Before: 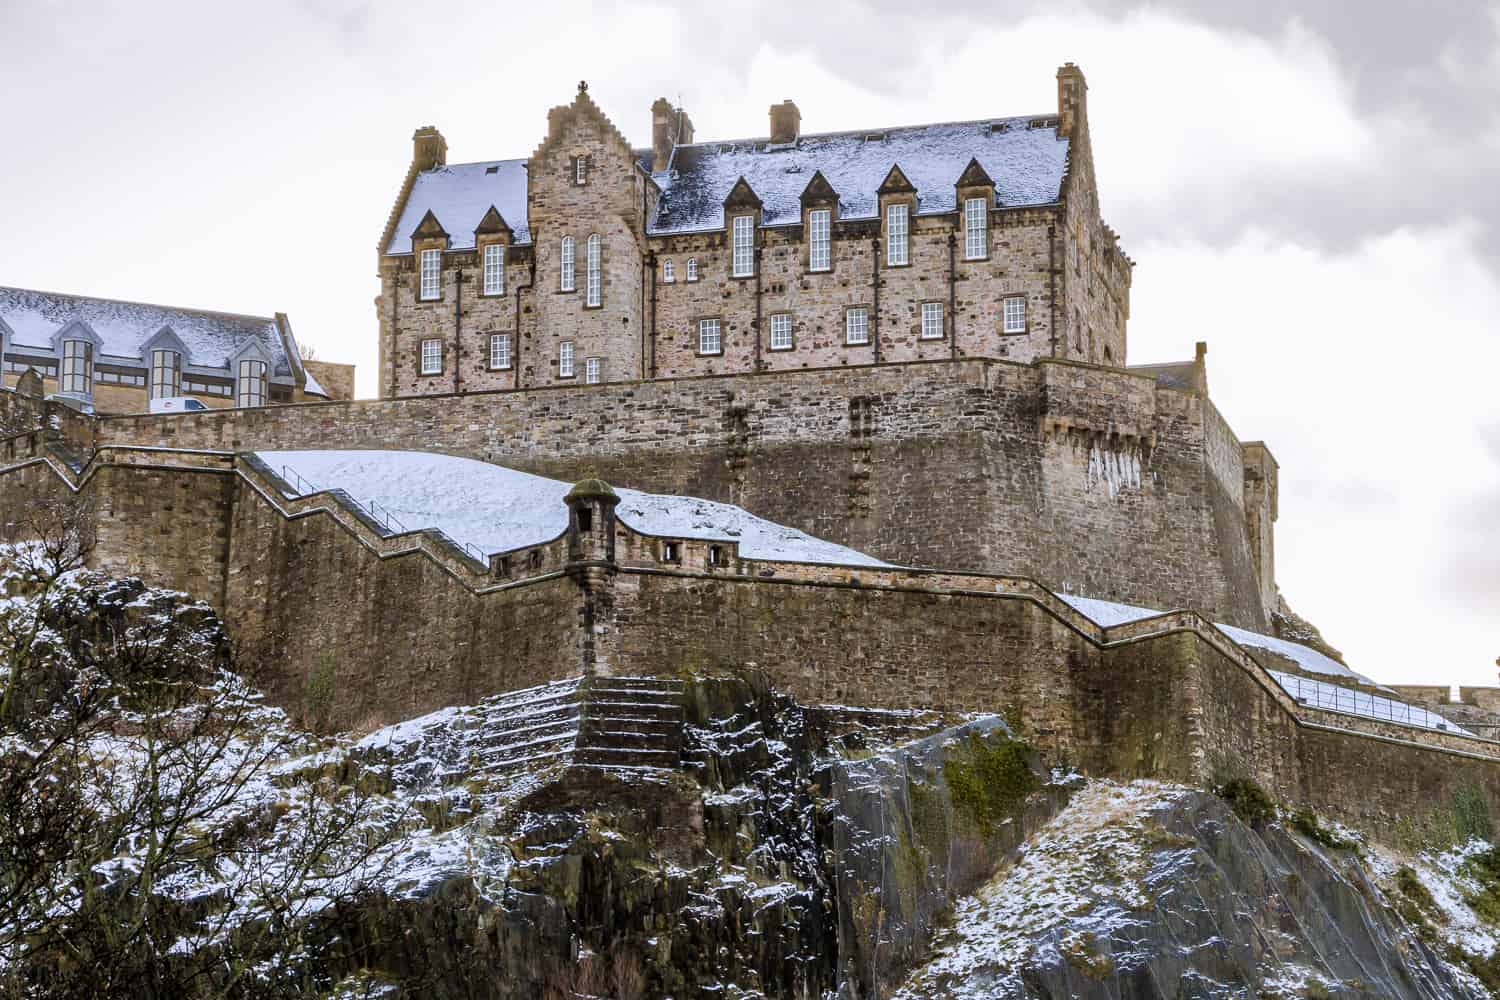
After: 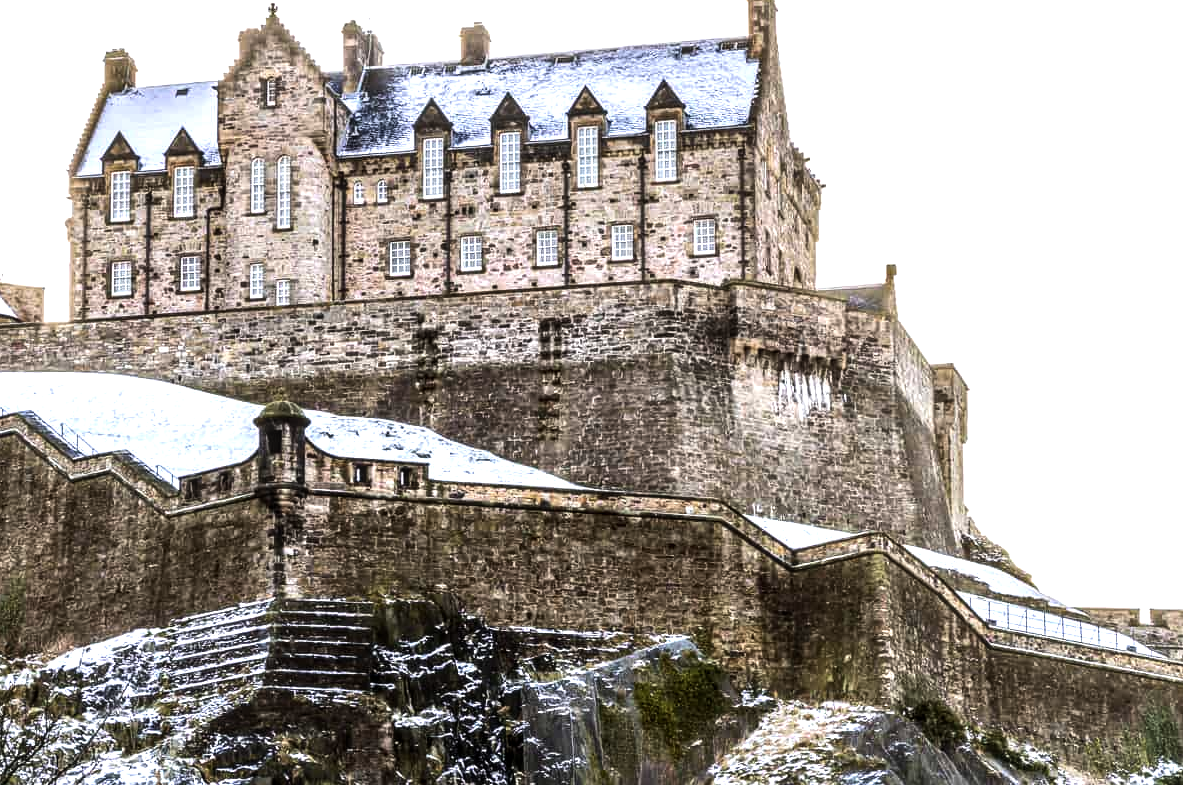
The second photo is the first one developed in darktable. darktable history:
crop and rotate: left 20.721%, top 7.853%, right 0.411%, bottom 13.555%
local contrast: on, module defaults
tone equalizer: -8 EV -1.05 EV, -7 EV -0.991 EV, -6 EV -0.854 EV, -5 EV -0.539 EV, -3 EV 0.568 EV, -2 EV 0.844 EV, -1 EV 1 EV, +0 EV 1.06 EV, edges refinement/feathering 500, mask exposure compensation -1.57 EV, preserve details no
